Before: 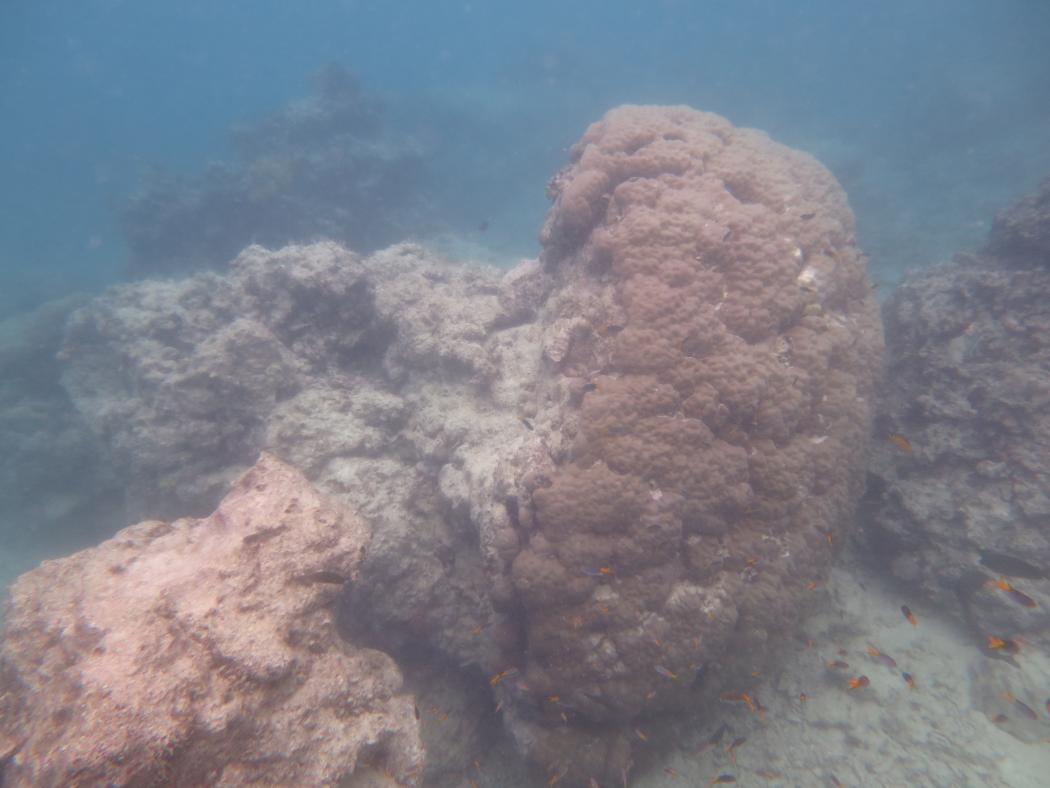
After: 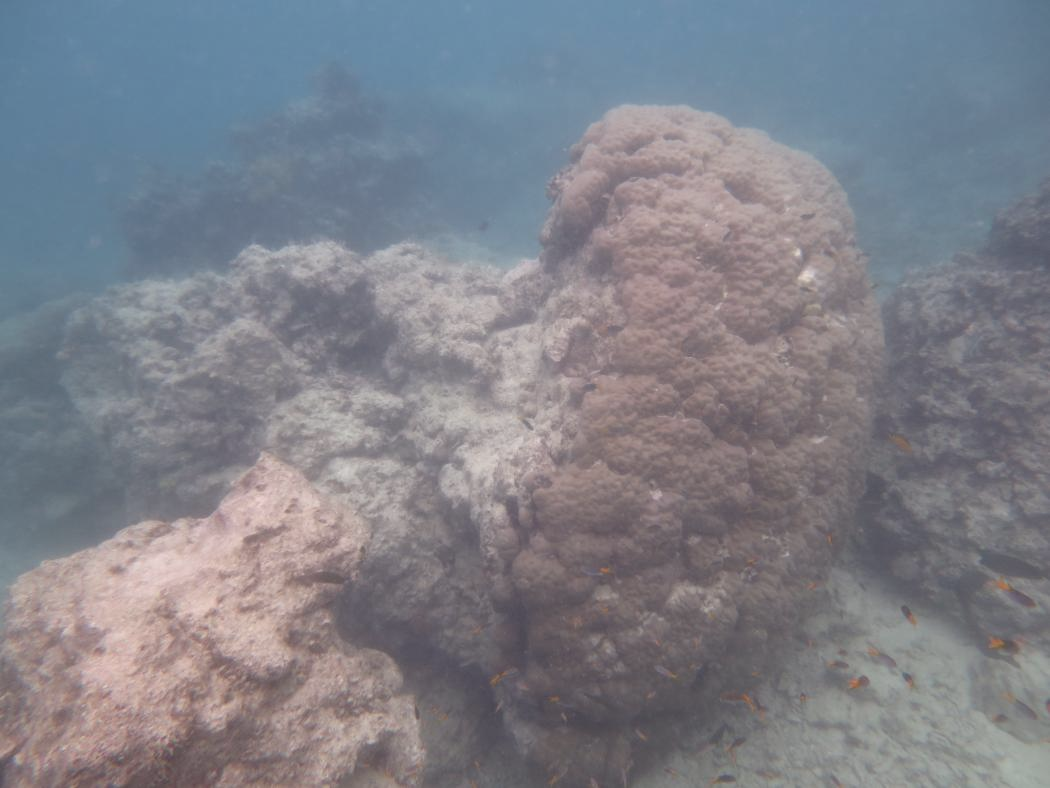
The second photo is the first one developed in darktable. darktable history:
color correction: highlights b* -0.062, saturation 0.807
